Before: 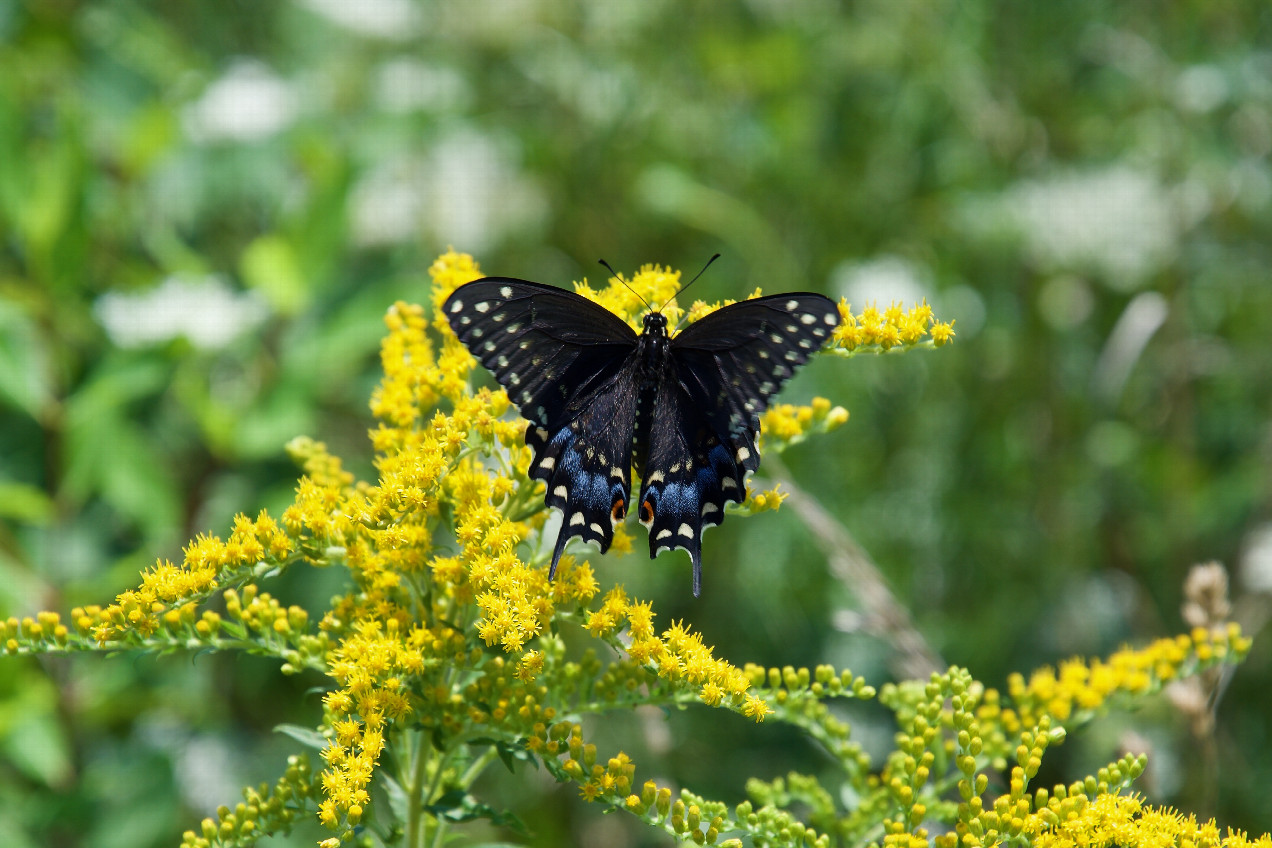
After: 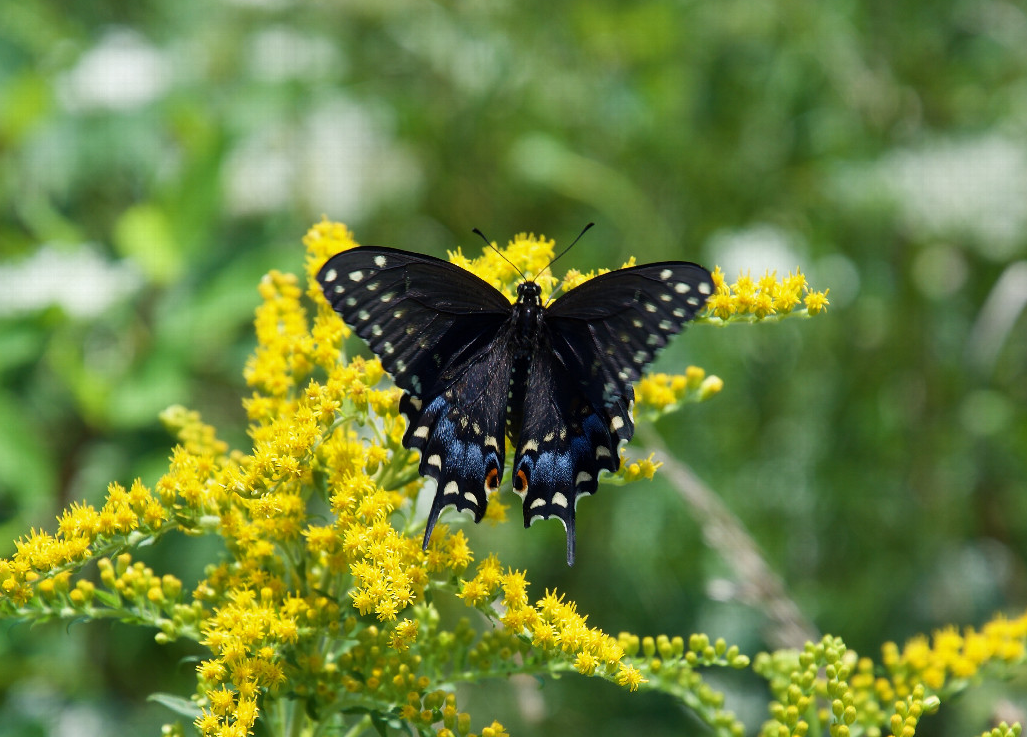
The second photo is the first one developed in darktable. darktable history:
crop: left 9.924%, top 3.663%, right 9.272%, bottom 9.377%
